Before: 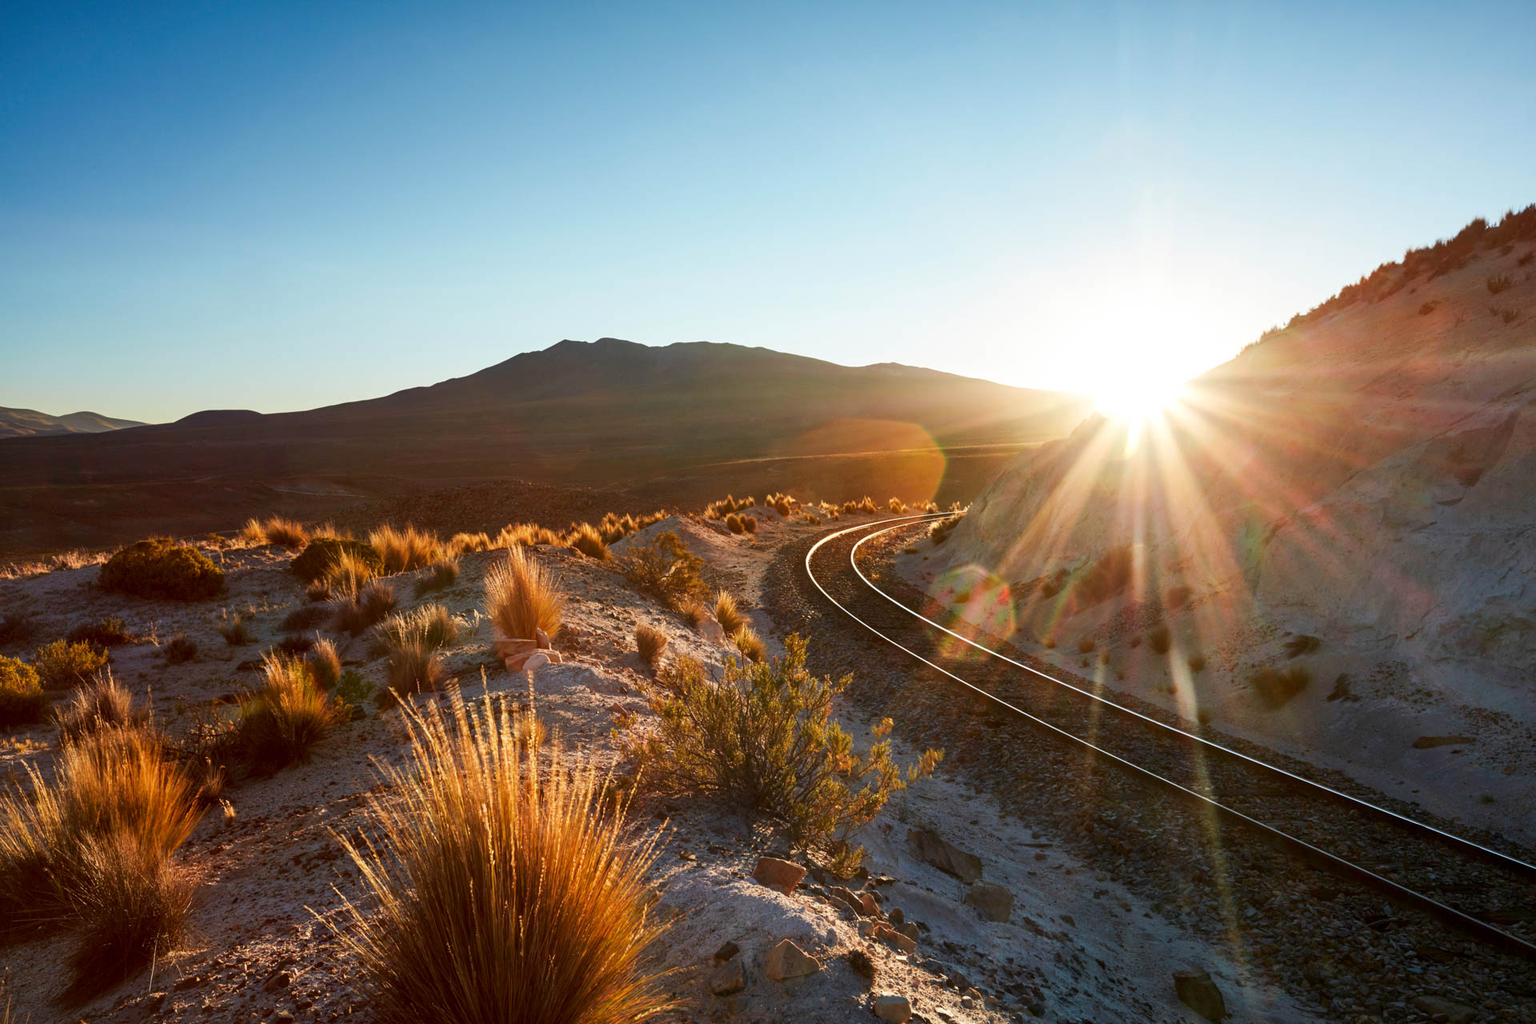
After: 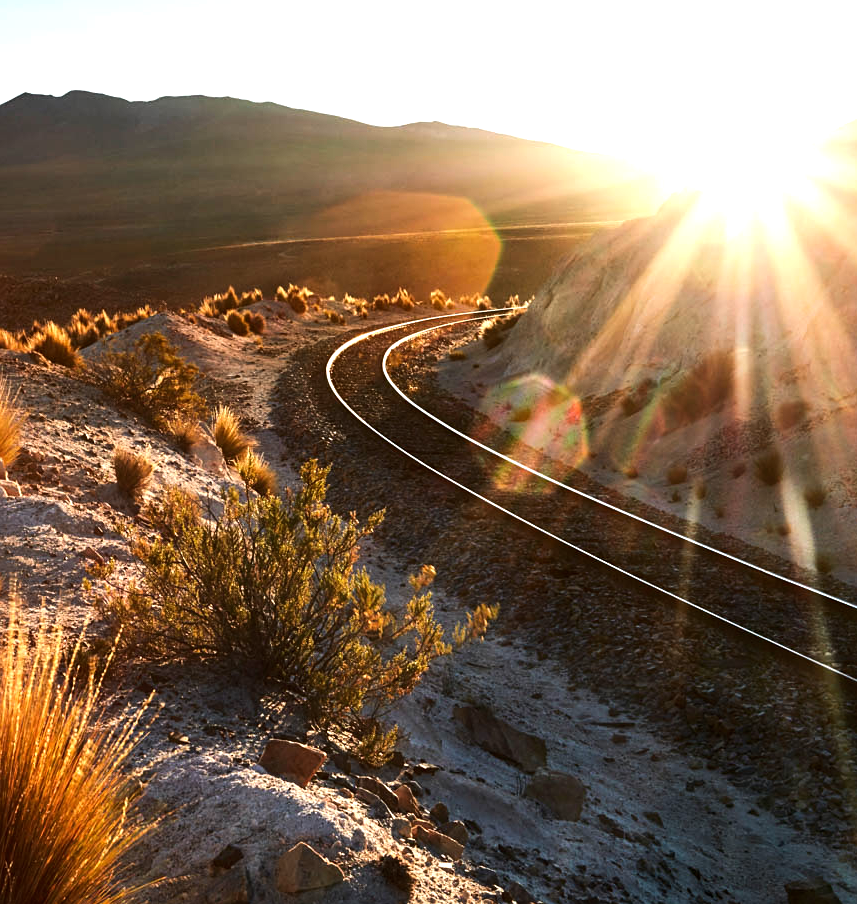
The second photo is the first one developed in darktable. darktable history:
tone equalizer: -8 EV -0.727 EV, -7 EV -0.712 EV, -6 EV -0.622 EV, -5 EV -0.406 EV, -3 EV 0.386 EV, -2 EV 0.6 EV, -1 EV 0.685 EV, +0 EV 0.732 EV, edges refinement/feathering 500, mask exposure compensation -1.57 EV, preserve details no
sharpen: amount 0.208
crop: left 35.493%, top 25.943%, right 19.822%, bottom 3.421%
